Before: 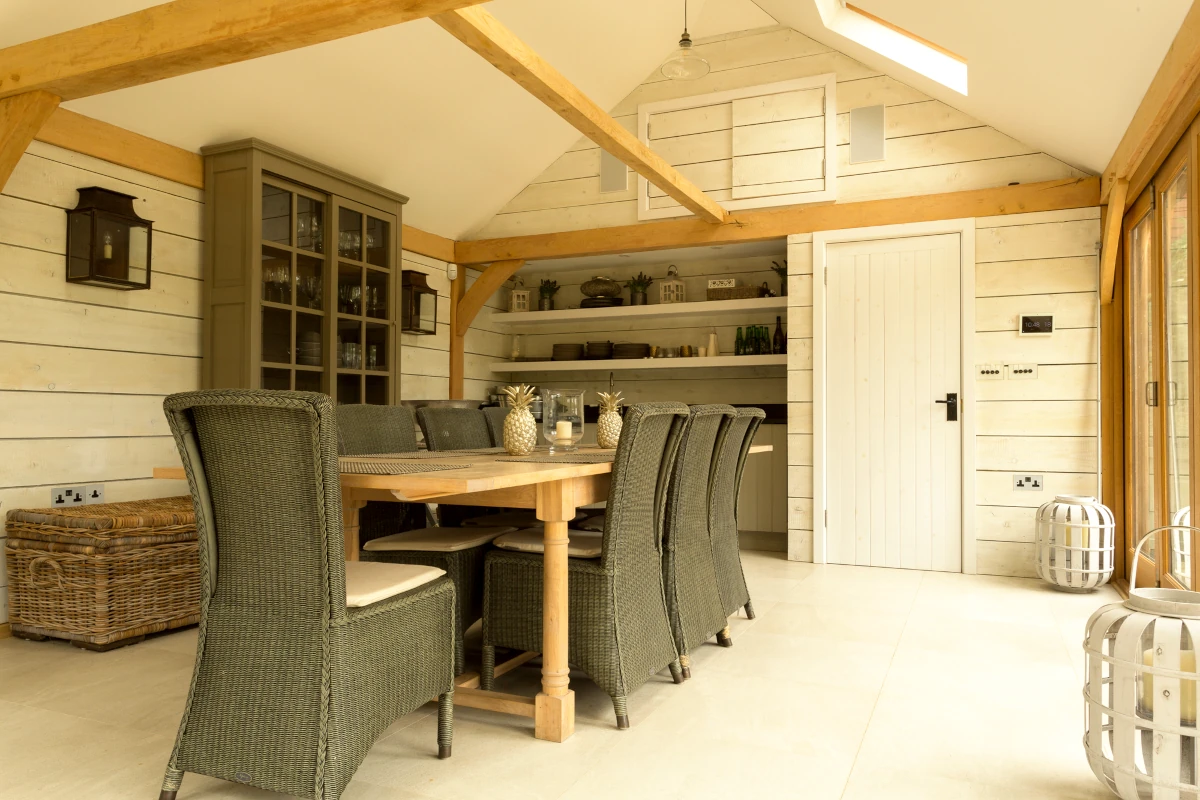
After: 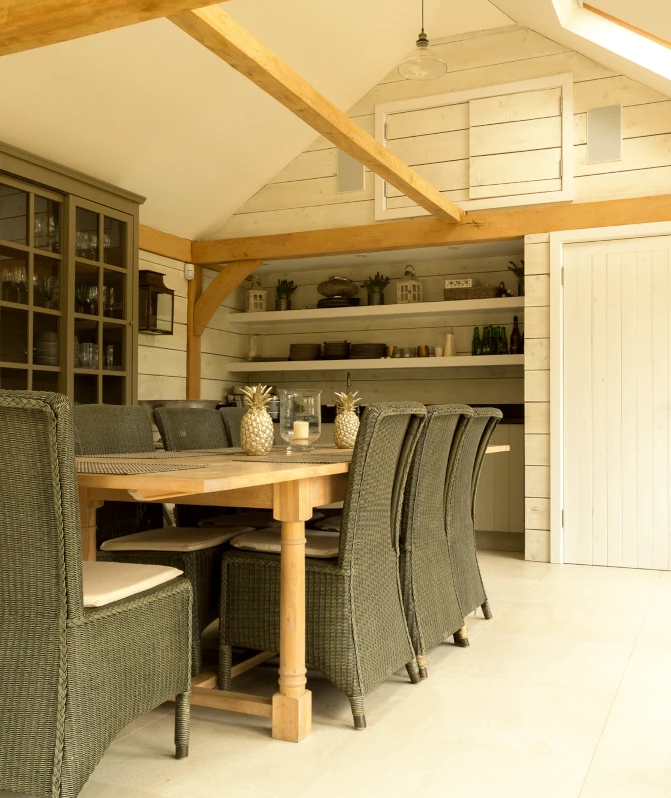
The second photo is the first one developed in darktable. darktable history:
color zones: curves: ch0 [(0.068, 0.464) (0.25, 0.5) (0.48, 0.508) (0.75, 0.536) (0.886, 0.476) (0.967, 0.456)]; ch1 [(0.066, 0.456) (0.25, 0.5) (0.616, 0.508) (0.746, 0.56) (0.934, 0.444)]
crop: left 21.954%, right 22.079%, bottom 0.01%
